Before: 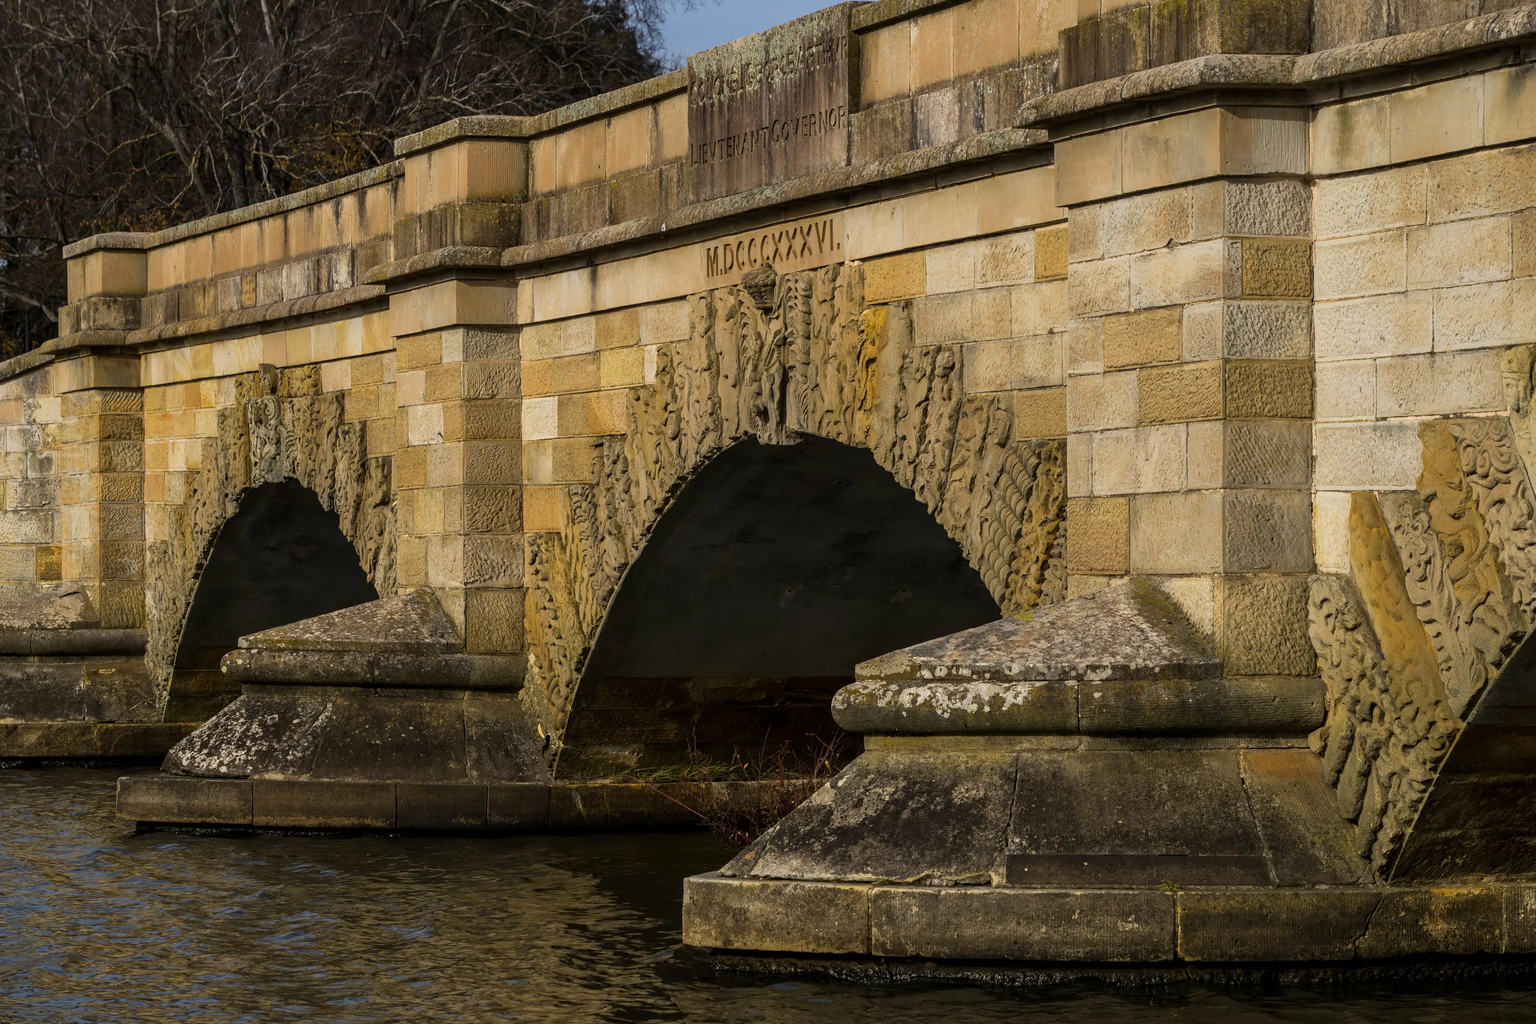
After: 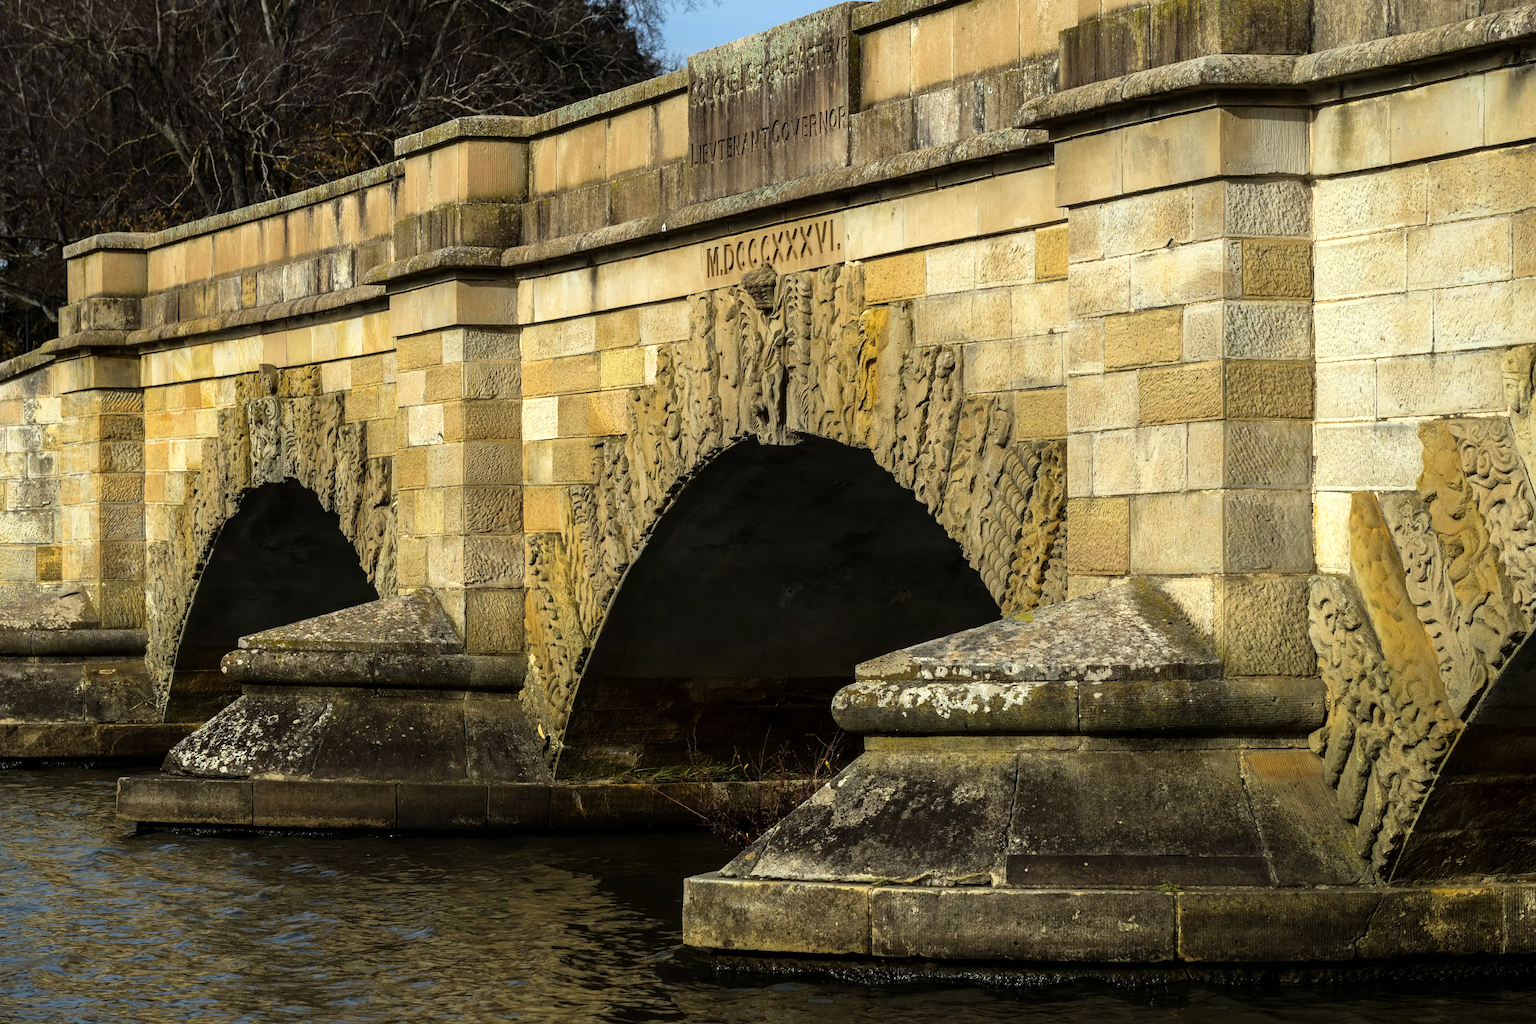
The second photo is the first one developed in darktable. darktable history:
tone equalizer: -8 EV -0.712 EV, -7 EV -0.672 EV, -6 EV -0.6 EV, -5 EV -0.392 EV, -3 EV 0.388 EV, -2 EV 0.6 EV, -1 EV 0.691 EV, +0 EV 0.742 EV
color correction: highlights a* -6.61, highlights b* 0.376
